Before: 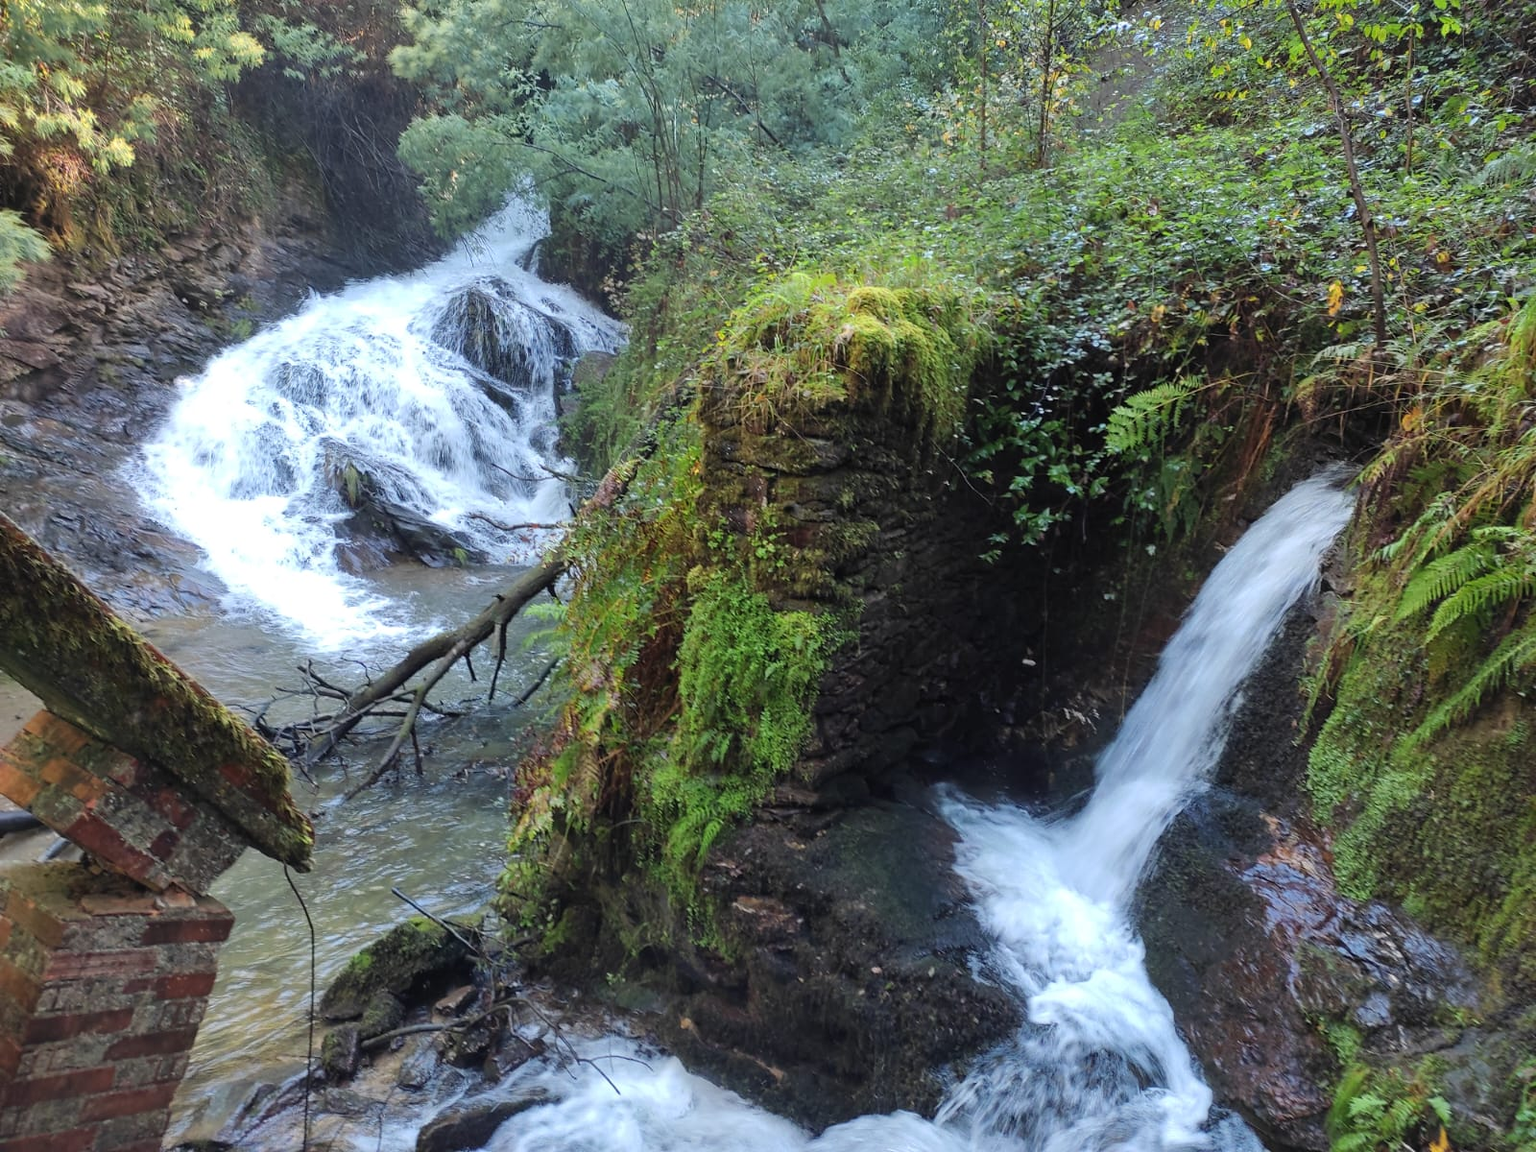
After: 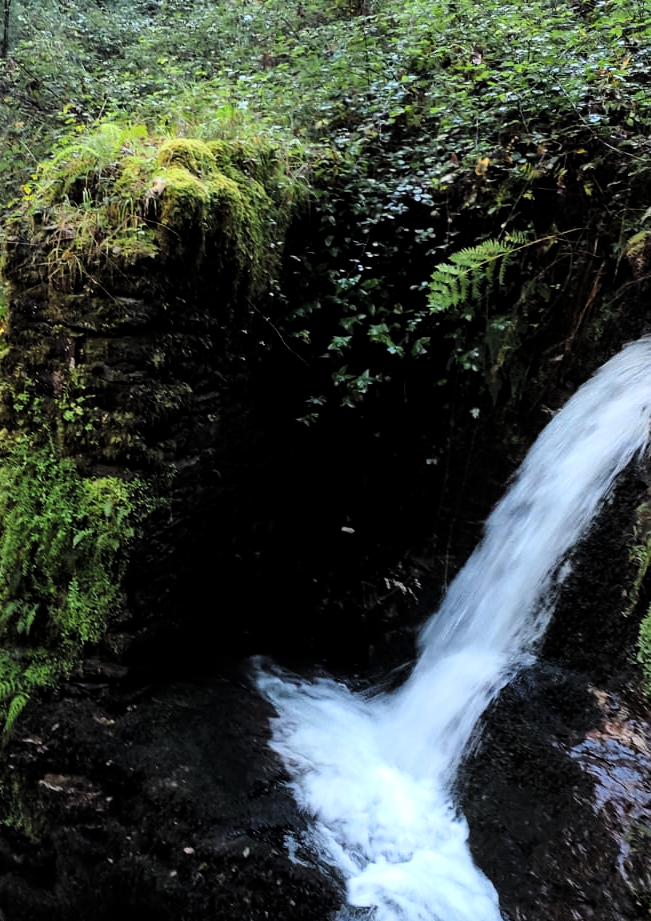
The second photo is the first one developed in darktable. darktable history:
crop: left 45.291%, top 13.368%, right 14.006%, bottom 9.826%
tone curve: curves: ch0 [(0, 0) (0.078, 0) (0.241, 0.056) (0.59, 0.574) (0.802, 0.868) (1, 1)], color space Lab, linked channels, preserve colors none
